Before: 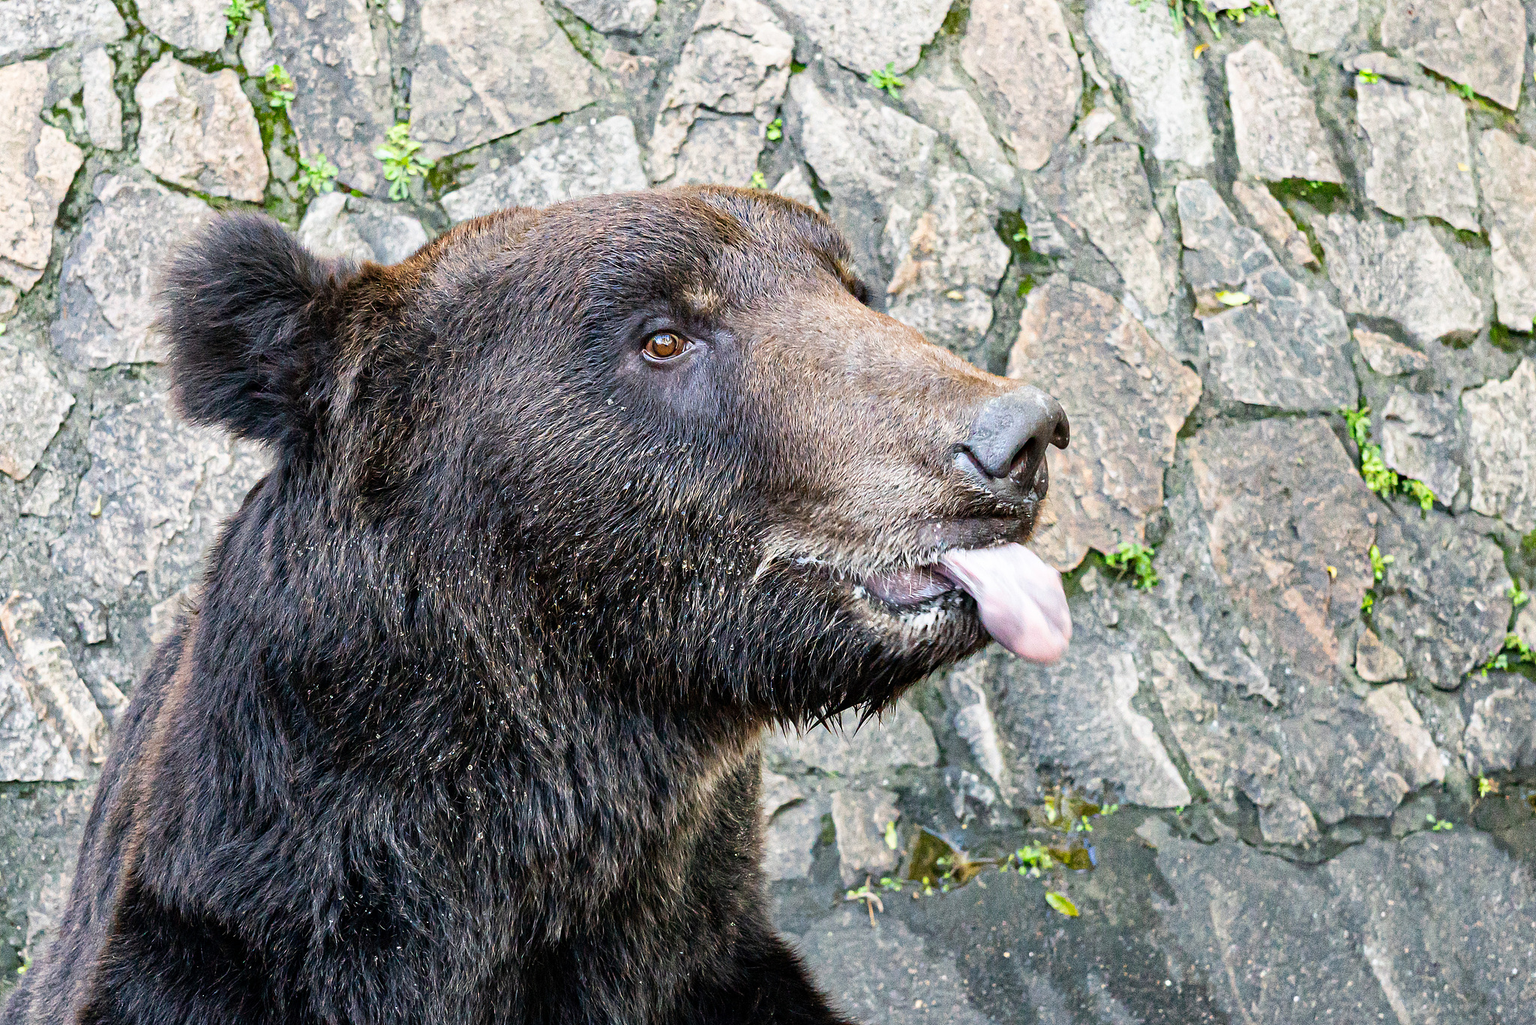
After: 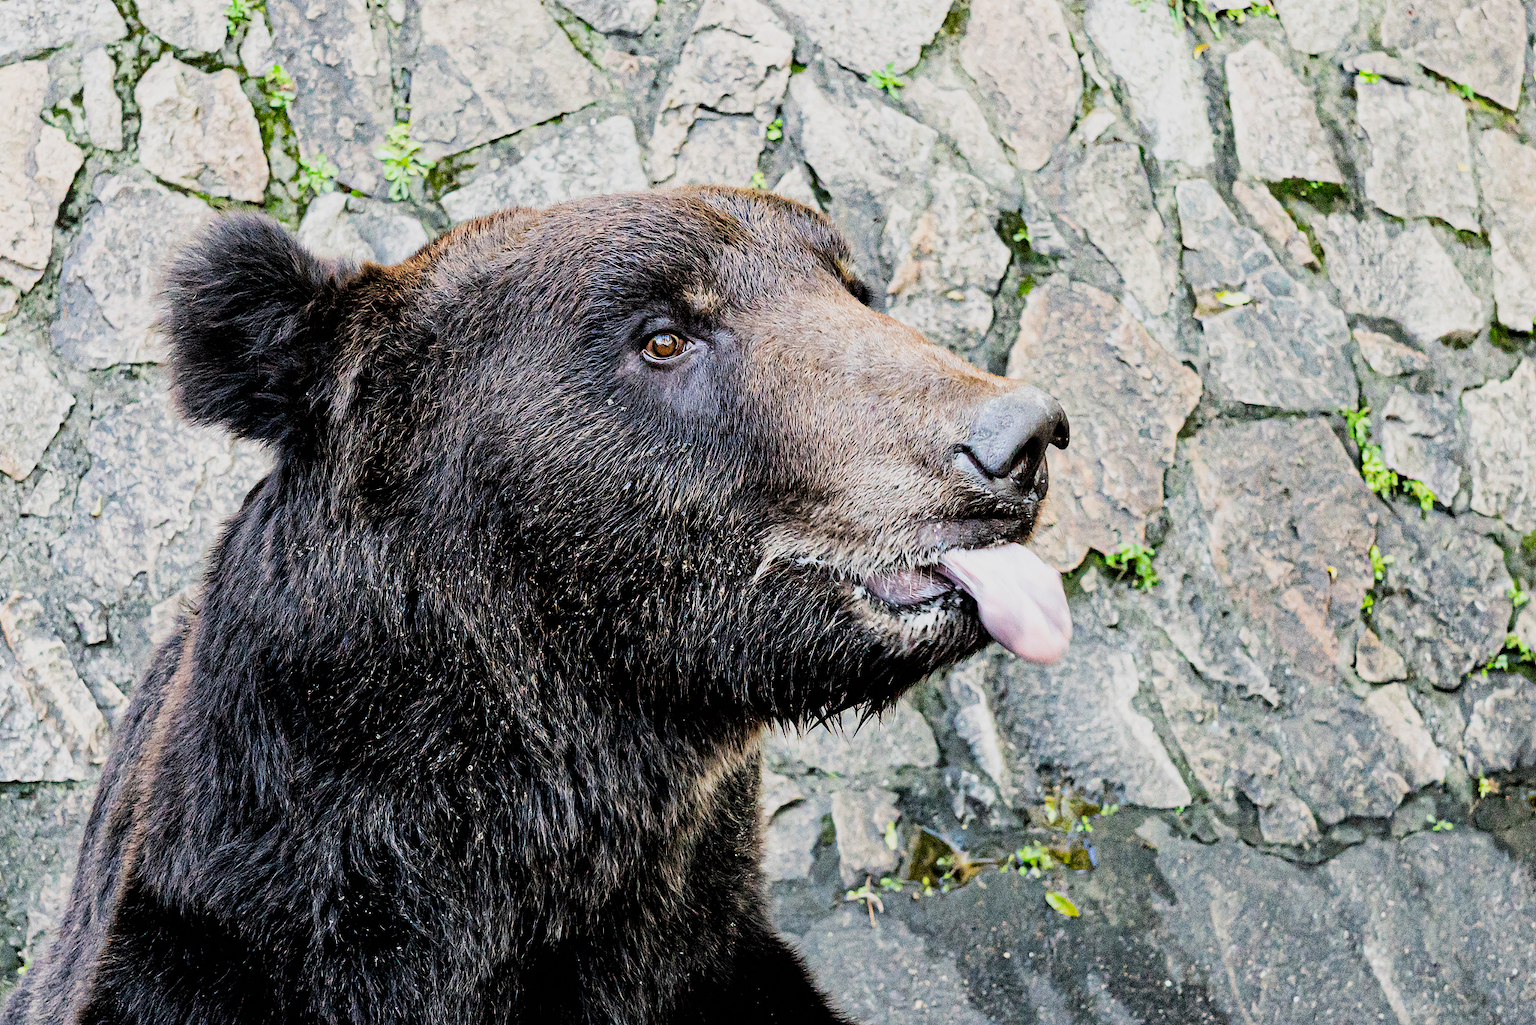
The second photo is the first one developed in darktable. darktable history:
color balance rgb: perceptual saturation grading › global saturation 3.7%, global vibrance 5.56%, contrast 3.24%
filmic rgb: black relative exposure -5 EV, hardness 2.88, contrast 1.3, highlights saturation mix -30%
